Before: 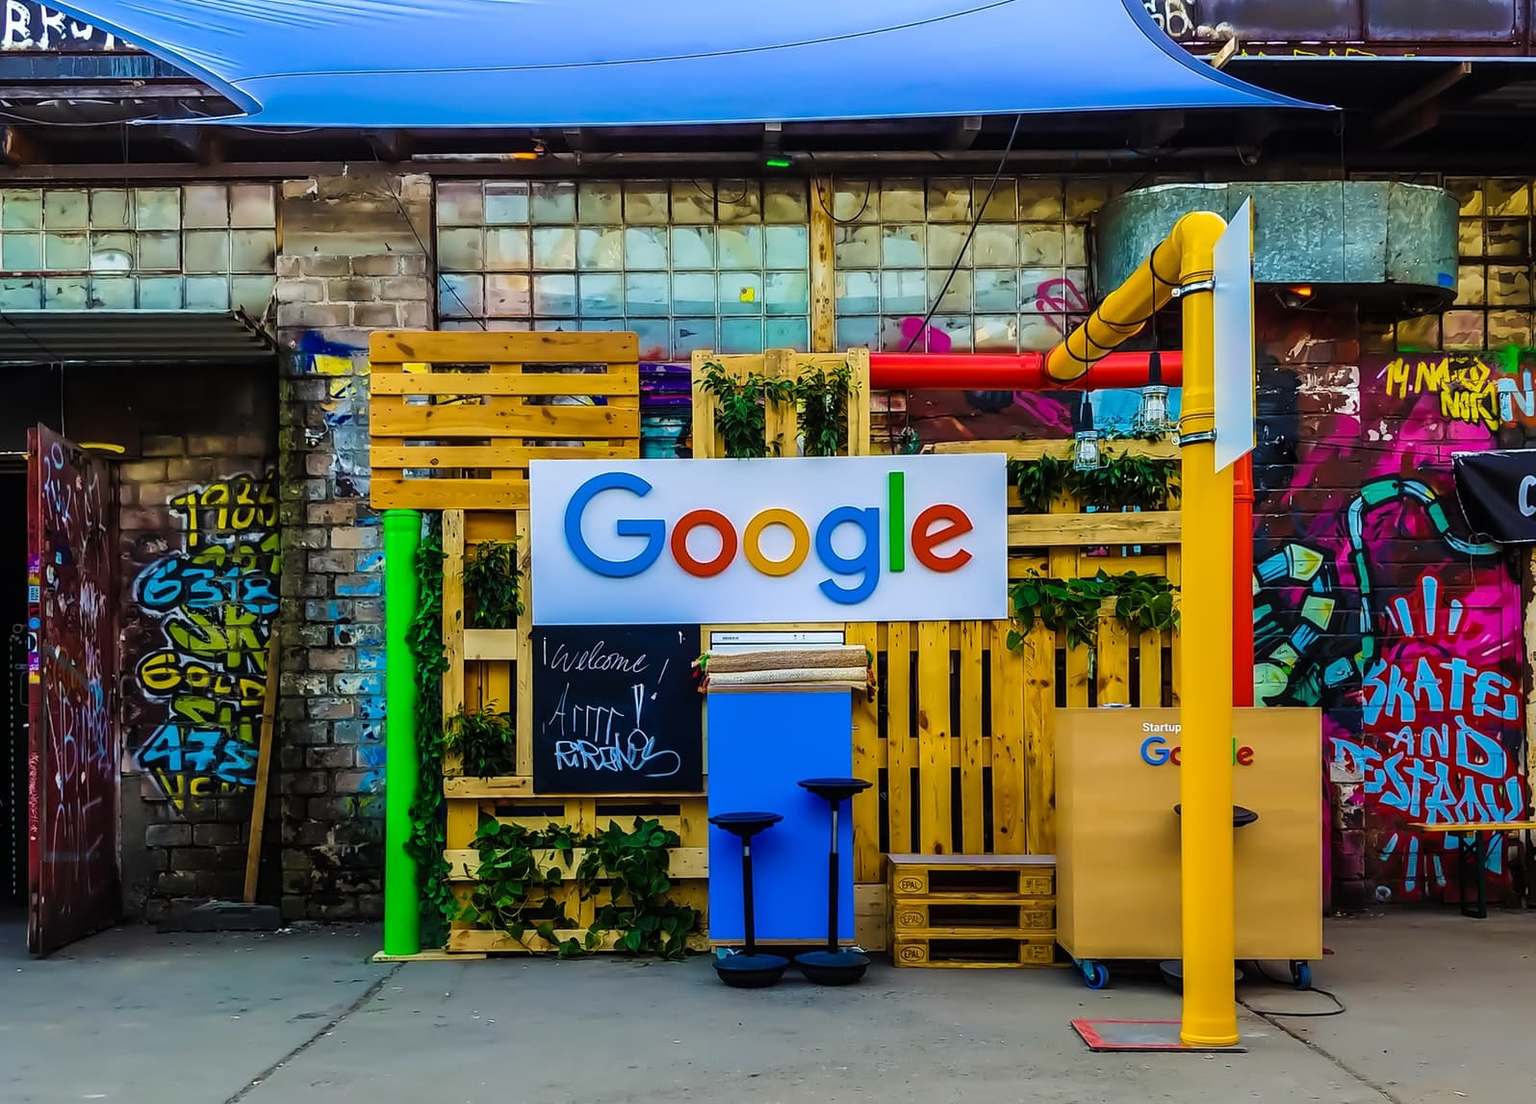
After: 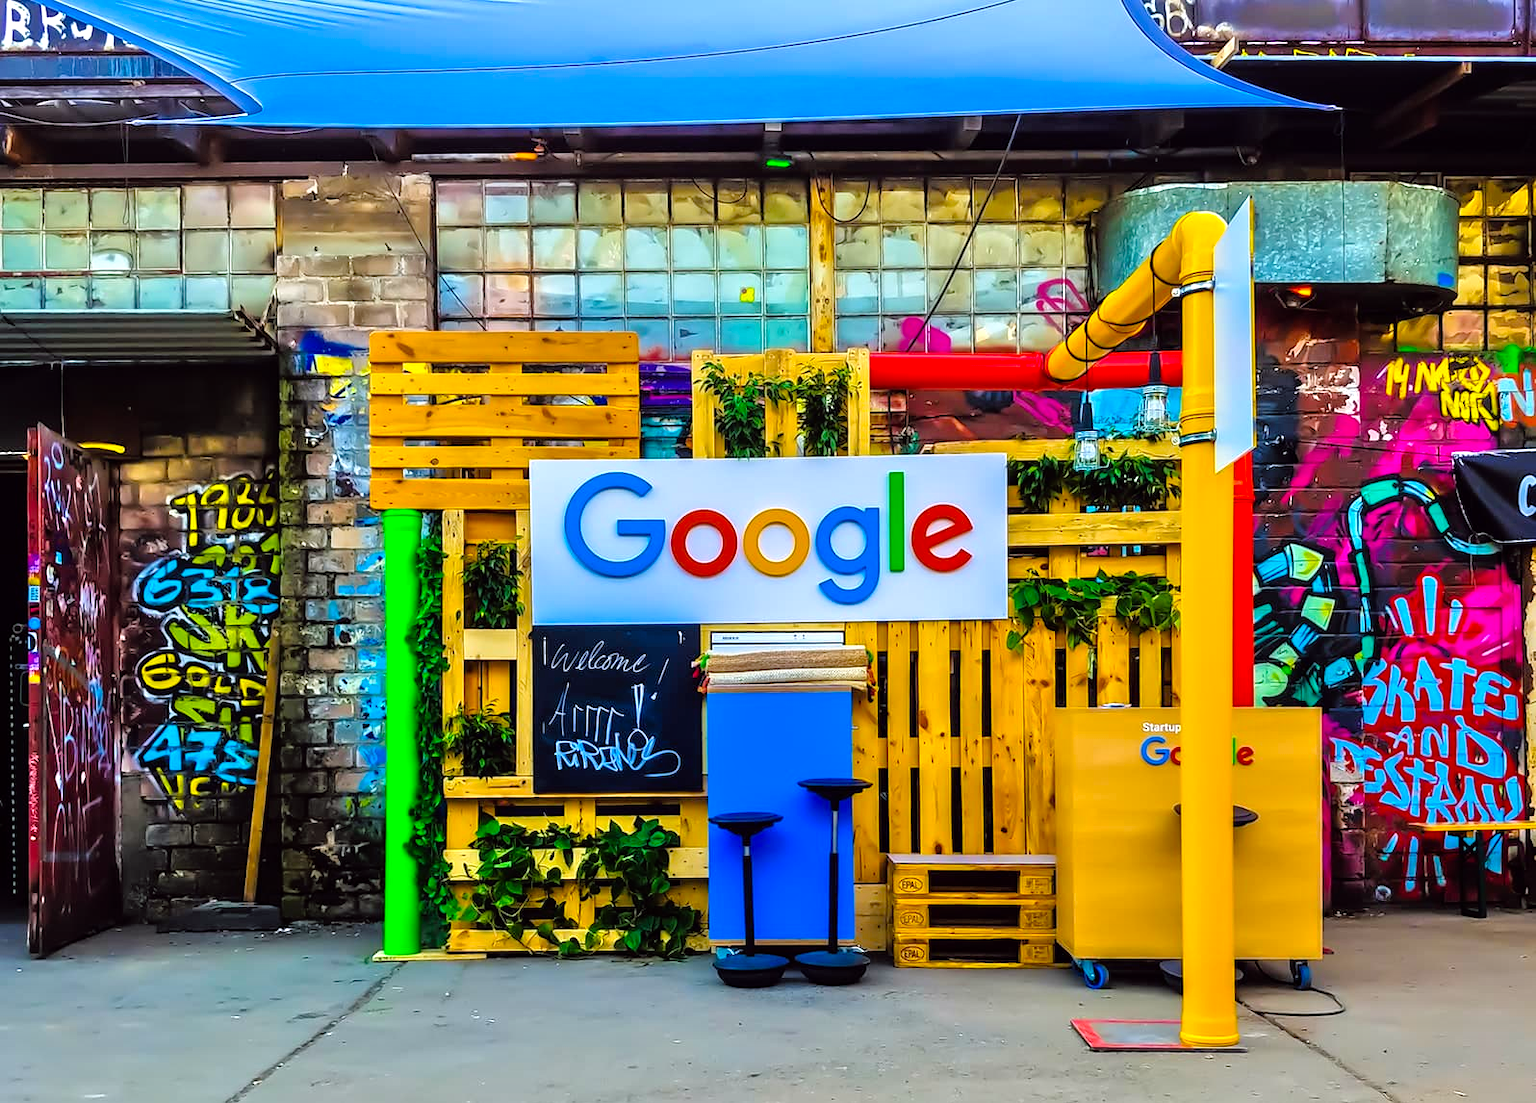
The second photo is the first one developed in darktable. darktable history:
tone equalizer: -7 EV 0.15 EV, -6 EV 0.6 EV, -5 EV 1.15 EV, -4 EV 1.33 EV, -3 EV 1.15 EV, -2 EV 0.6 EV, -1 EV 0.15 EV, mask exposure compensation -0.5 EV
color balance: lift [1, 1.001, 0.999, 1.001], gamma [1, 1.004, 1.007, 0.993], gain [1, 0.991, 0.987, 1.013], contrast 7.5%, contrast fulcrum 10%, output saturation 115%
